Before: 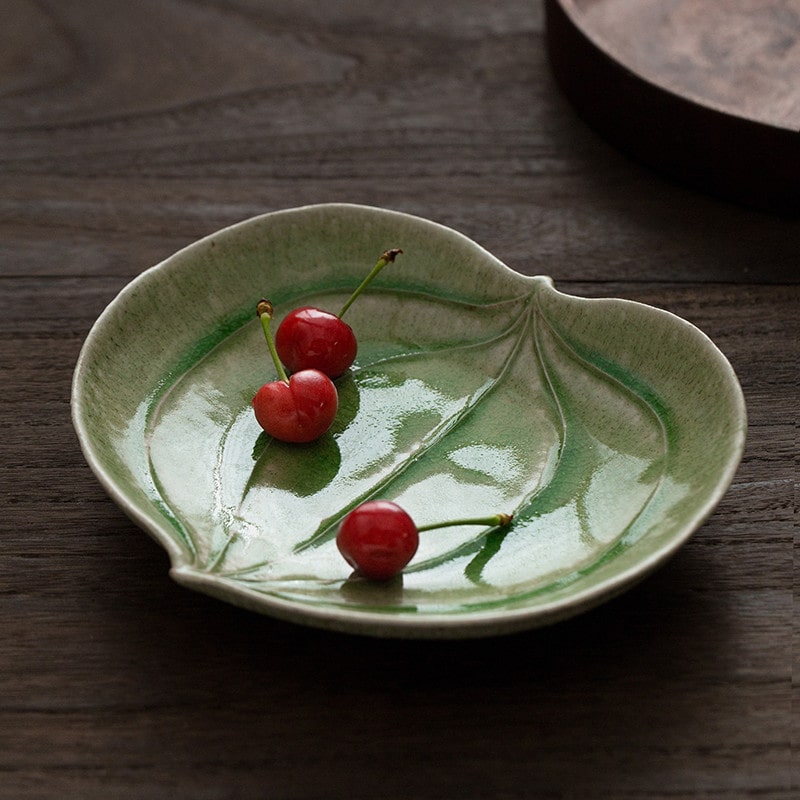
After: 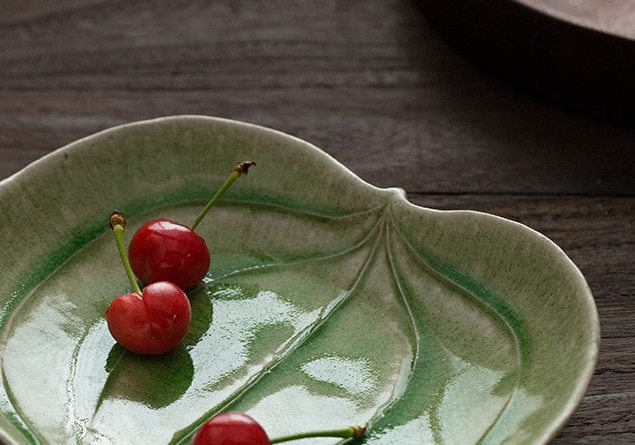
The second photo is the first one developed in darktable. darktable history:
crop: left 18.38%, top 11.092%, right 2.134%, bottom 33.217%
white balance: red 1, blue 1
